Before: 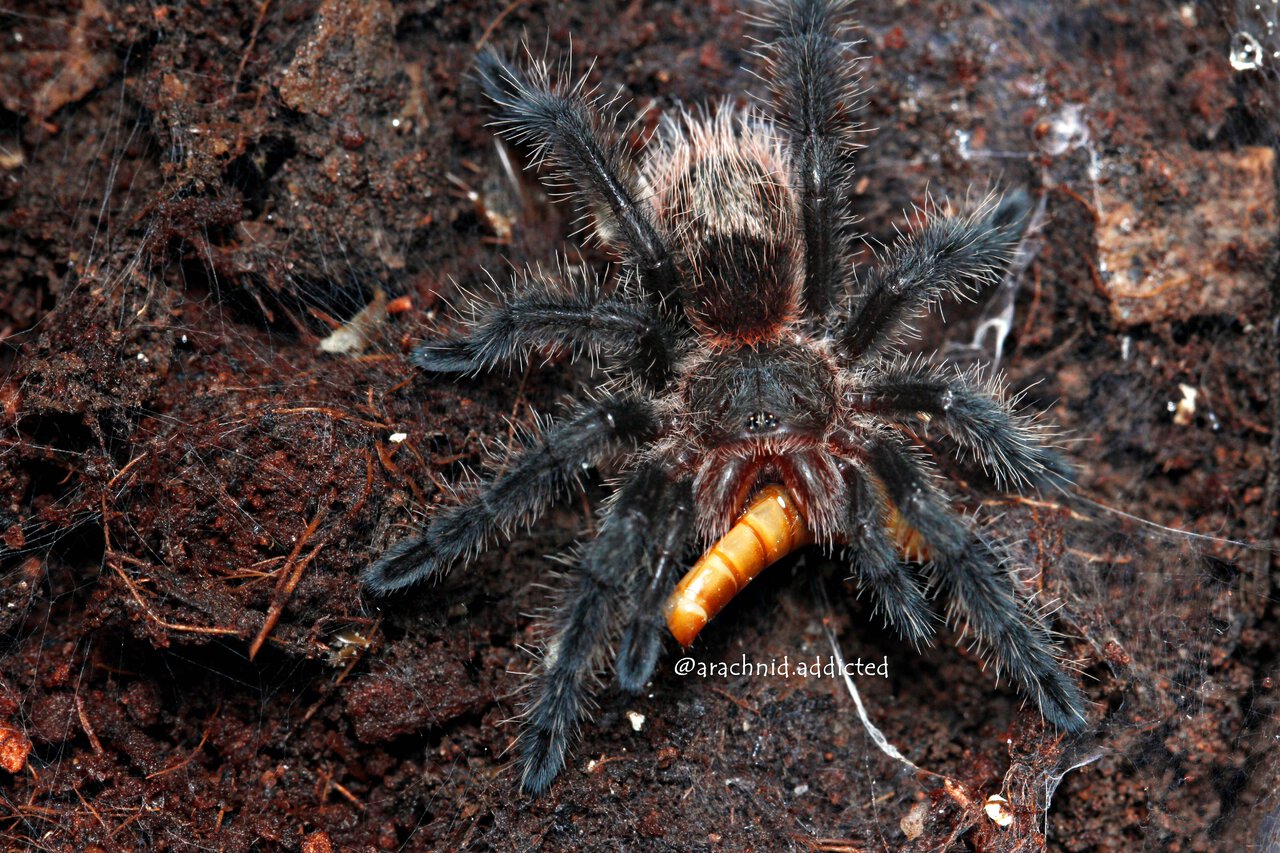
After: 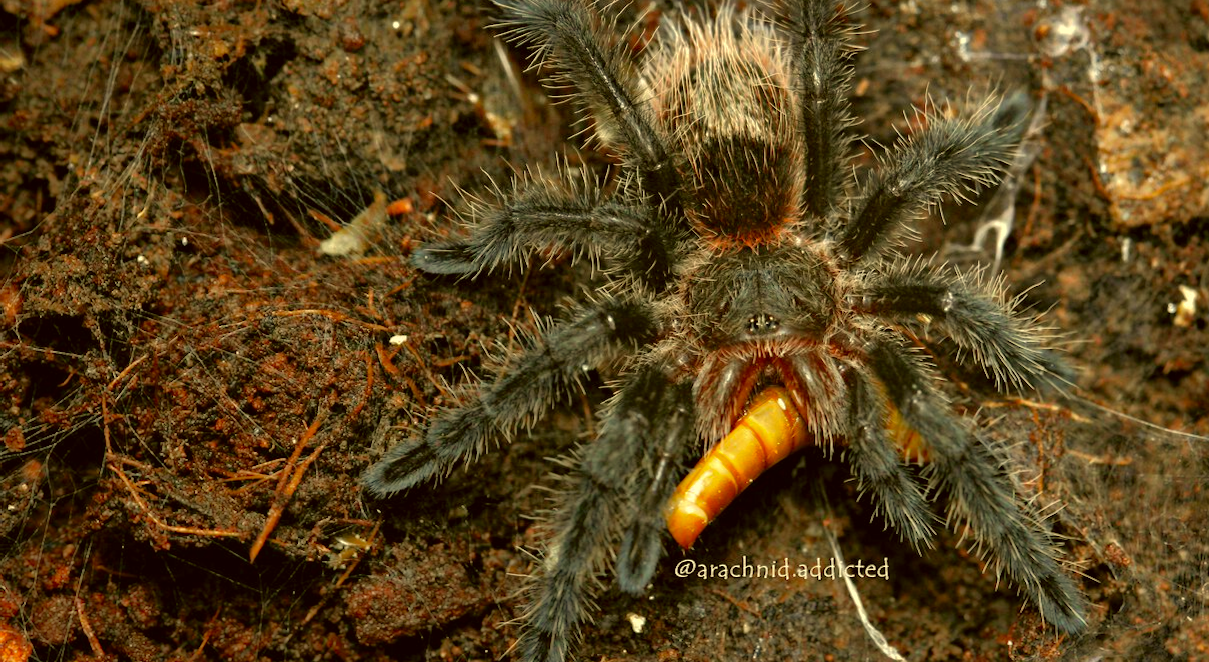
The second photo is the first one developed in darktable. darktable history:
crop and rotate: angle 0.039°, top 11.554%, right 5.584%, bottom 10.89%
color correction: highlights a* 0.129, highlights b* 29.41, shadows a* -0.248, shadows b* 21.81
shadows and highlights: on, module defaults
contrast equalizer: y [[0.509, 0.517, 0.523, 0.523, 0.517, 0.509], [0.5 ×6], [0.5 ×6], [0 ×6], [0 ×6]], mix 0.159
